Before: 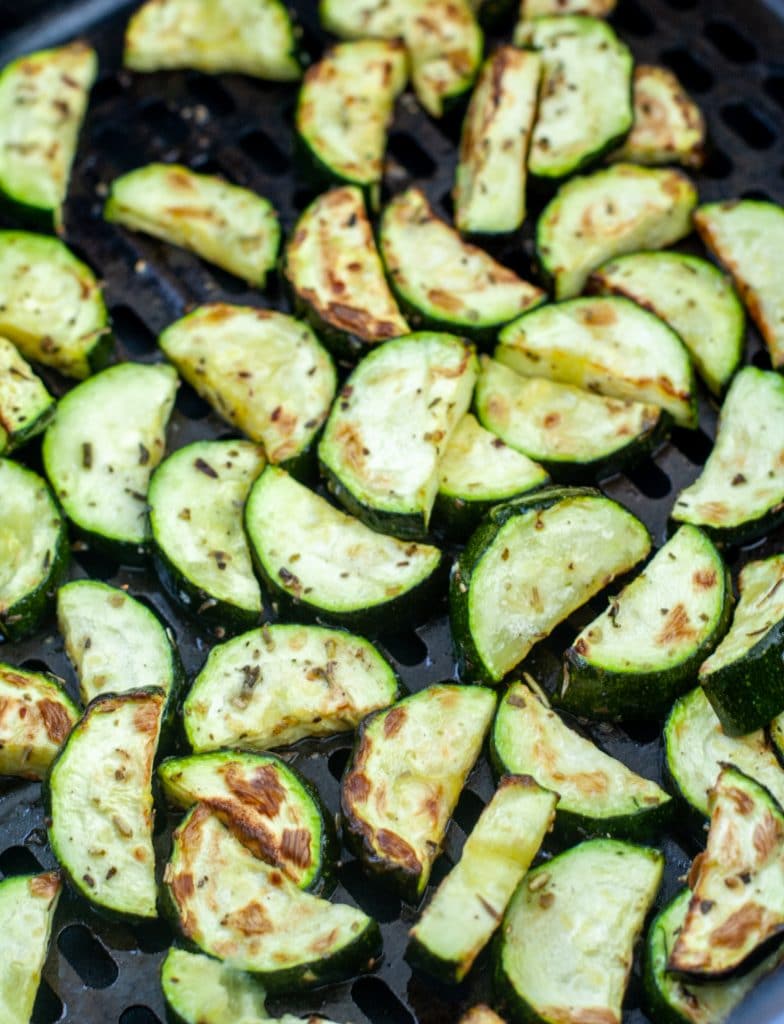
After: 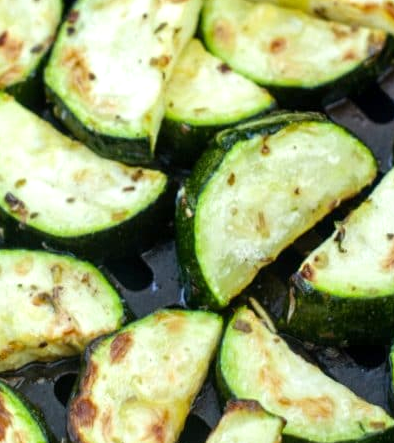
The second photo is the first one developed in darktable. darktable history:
crop: left 35.03%, top 36.625%, right 14.663%, bottom 20.057%
exposure: exposure 0.2 EV, compensate highlight preservation false
